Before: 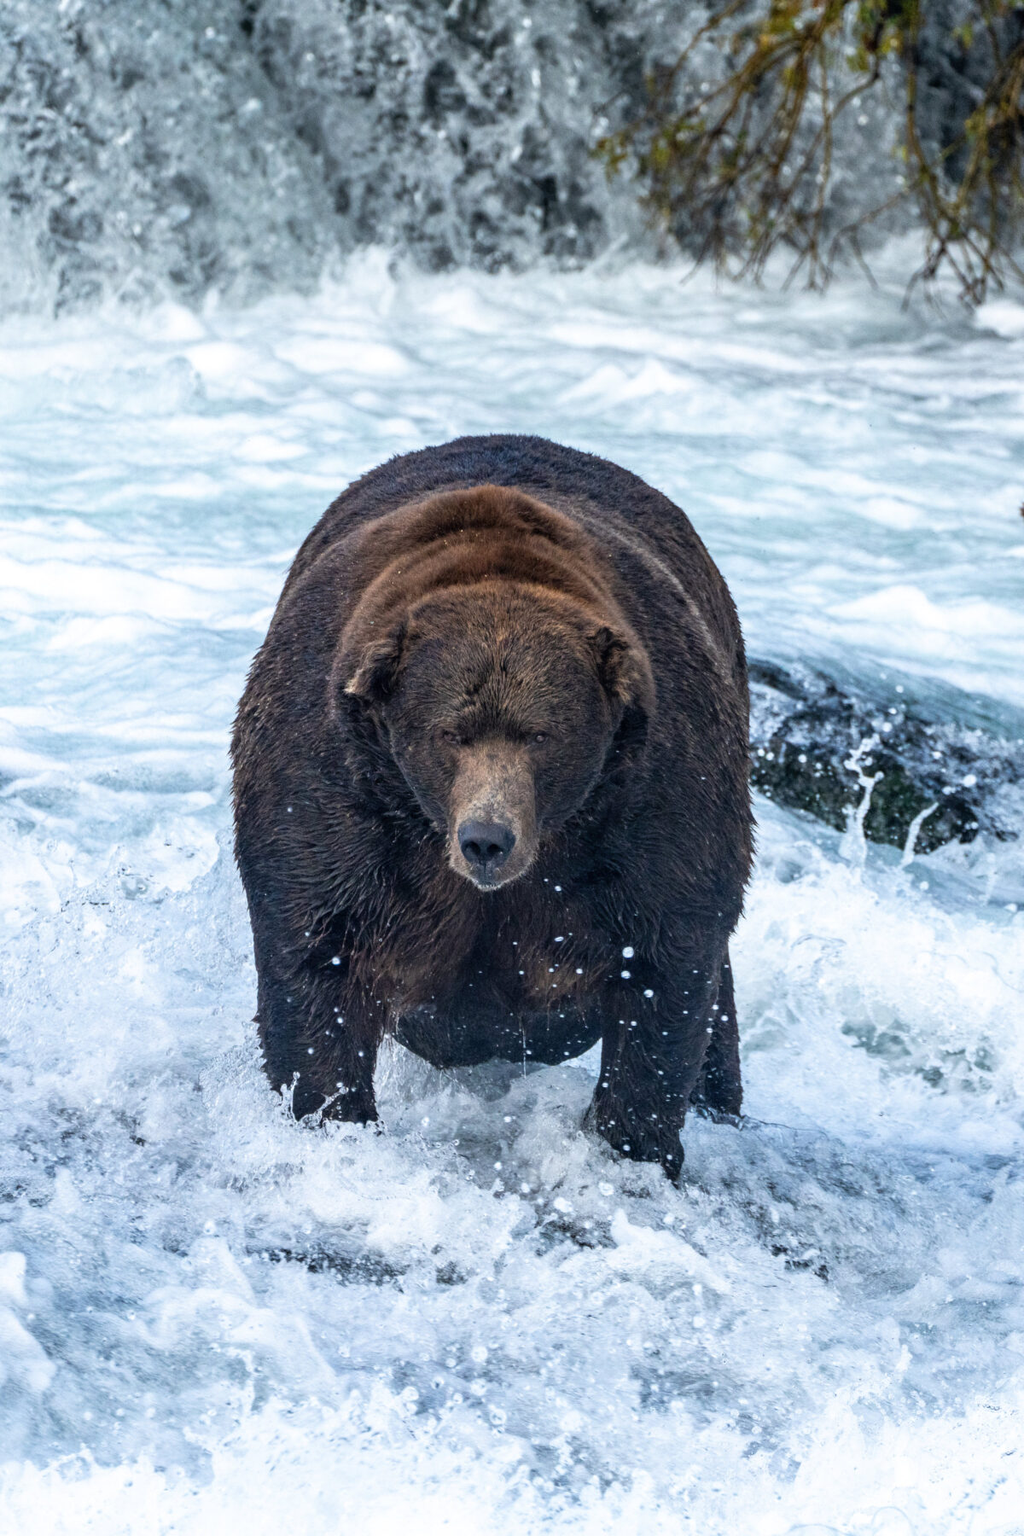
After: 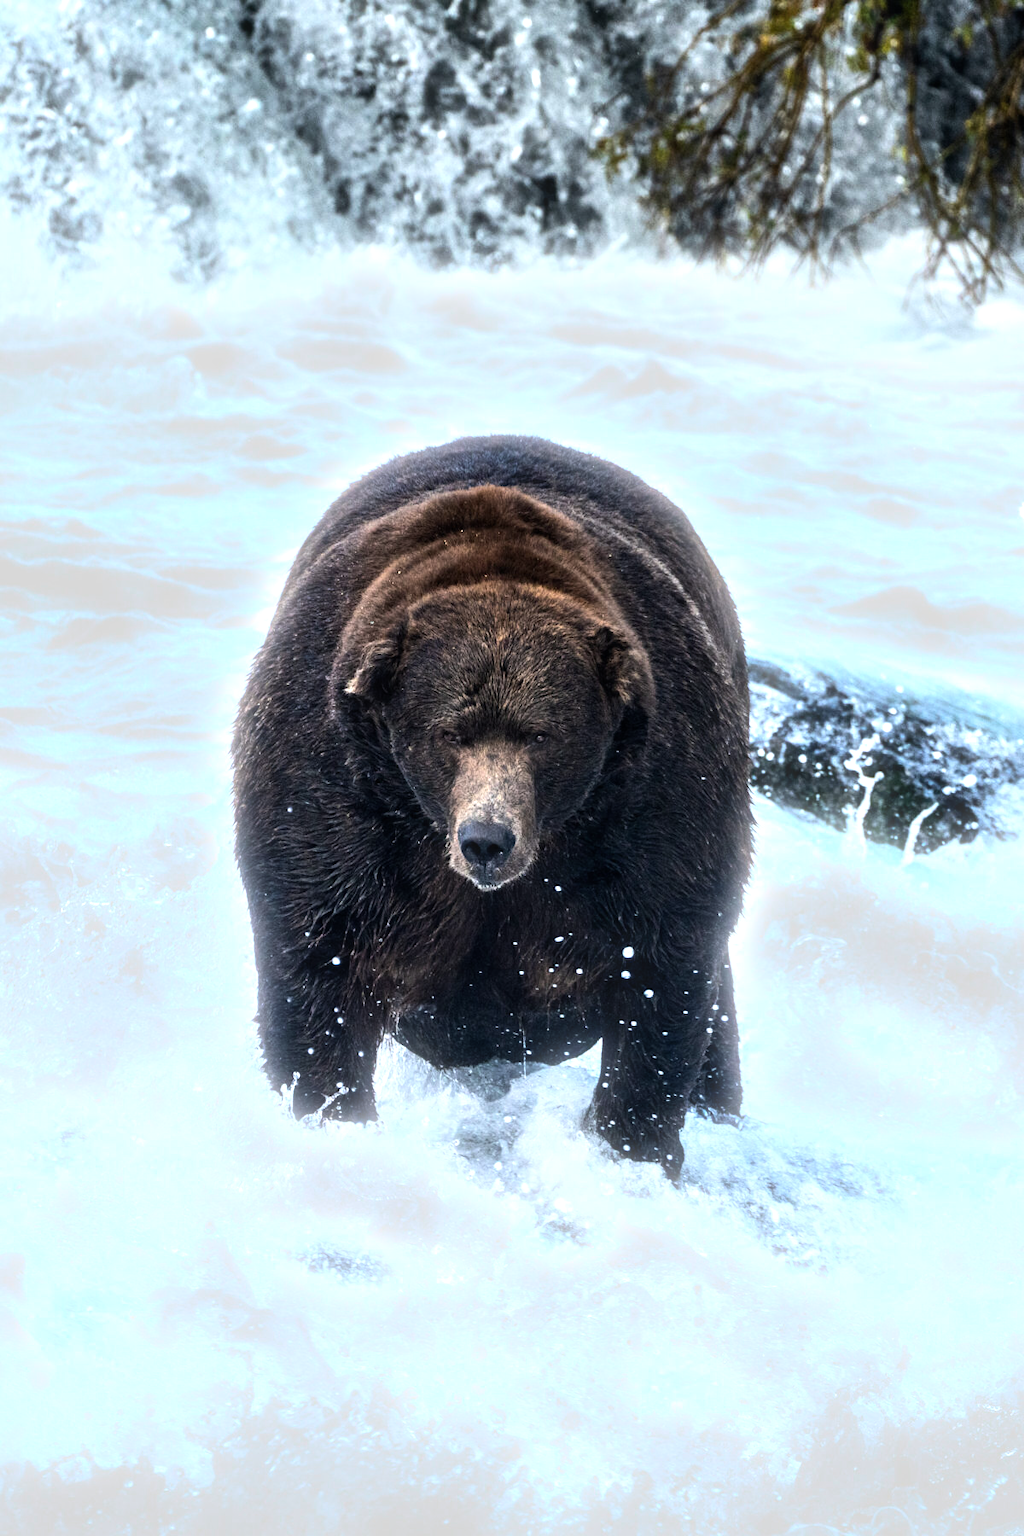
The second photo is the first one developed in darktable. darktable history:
bloom: size 5%, threshold 95%, strength 15%
tone equalizer: -8 EV -1.08 EV, -7 EV -1.01 EV, -6 EV -0.867 EV, -5 EV -0.578 EV, -3 EV 0.578 EV, -2 EV 0.867 EV, -1 EV 1.01 EV, +0 EV 1.08 EV, edges refinement/feathering 500, mask exposure compensation -1.57 EV, preserve details no
white balance: emerald 1
